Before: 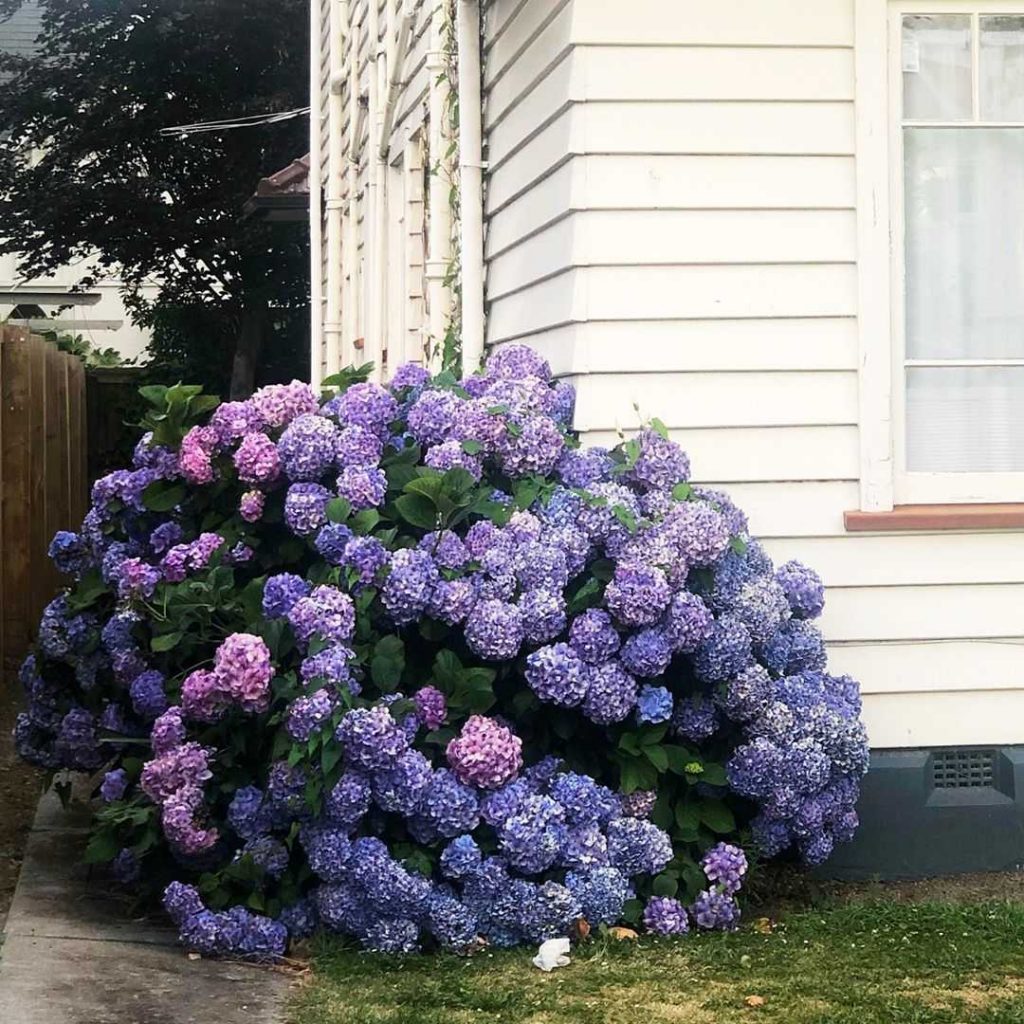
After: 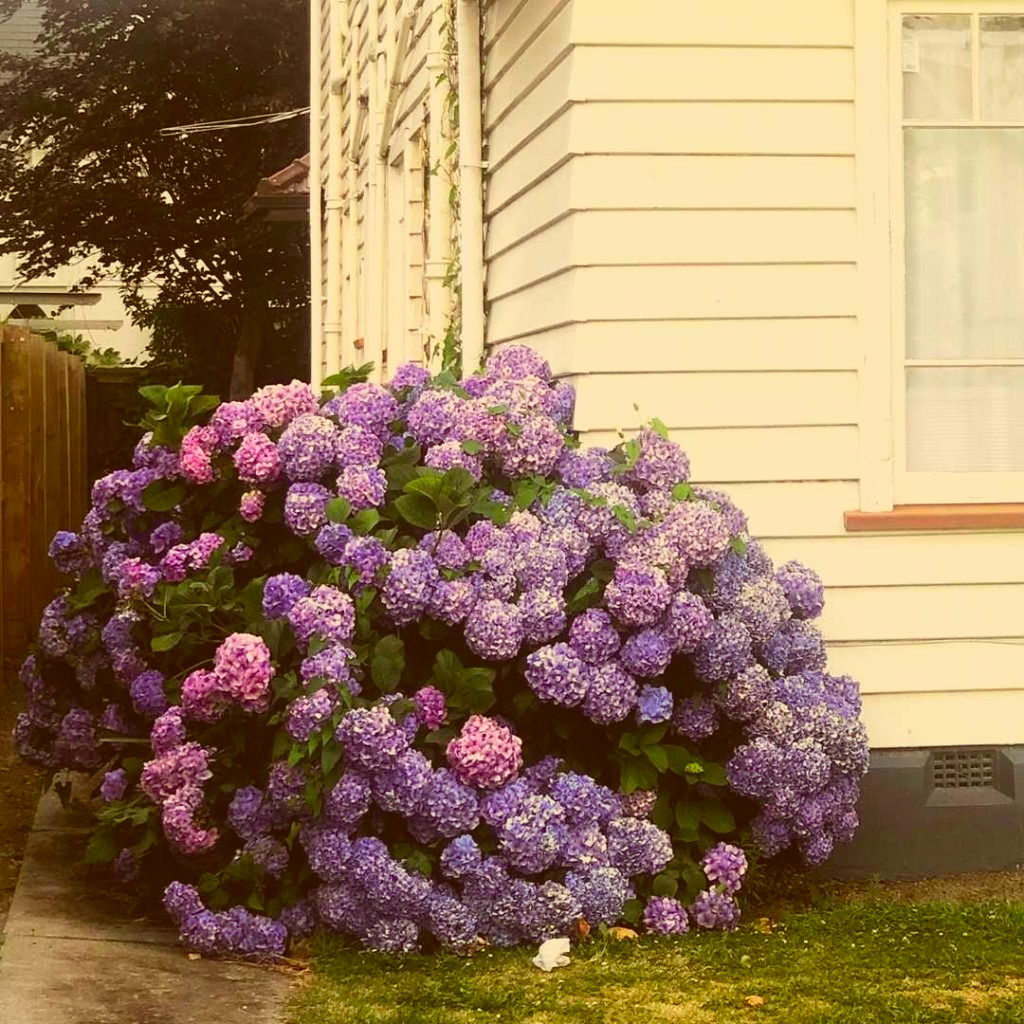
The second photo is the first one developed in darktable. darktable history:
lowpass: radius 0.1, contrast 0.85, saturation 1.1, unbound 0
color correction: highlights a* 1.12, highlights b* 24.26, shadows a* 15.58, shadows b* 24.26
exposure: exposure 0.2 EV, compensate highlight preservation false
